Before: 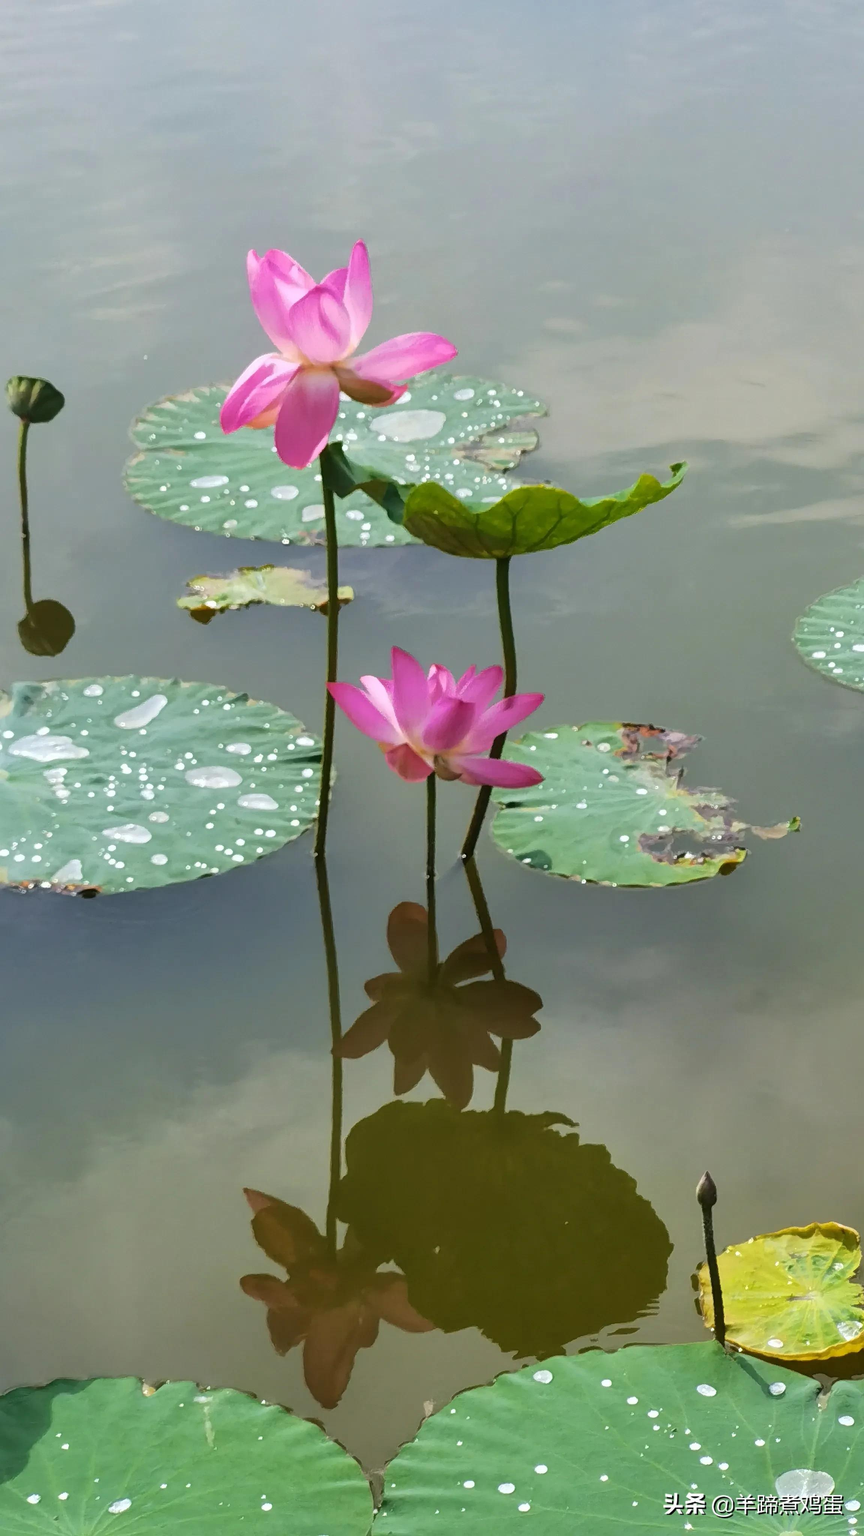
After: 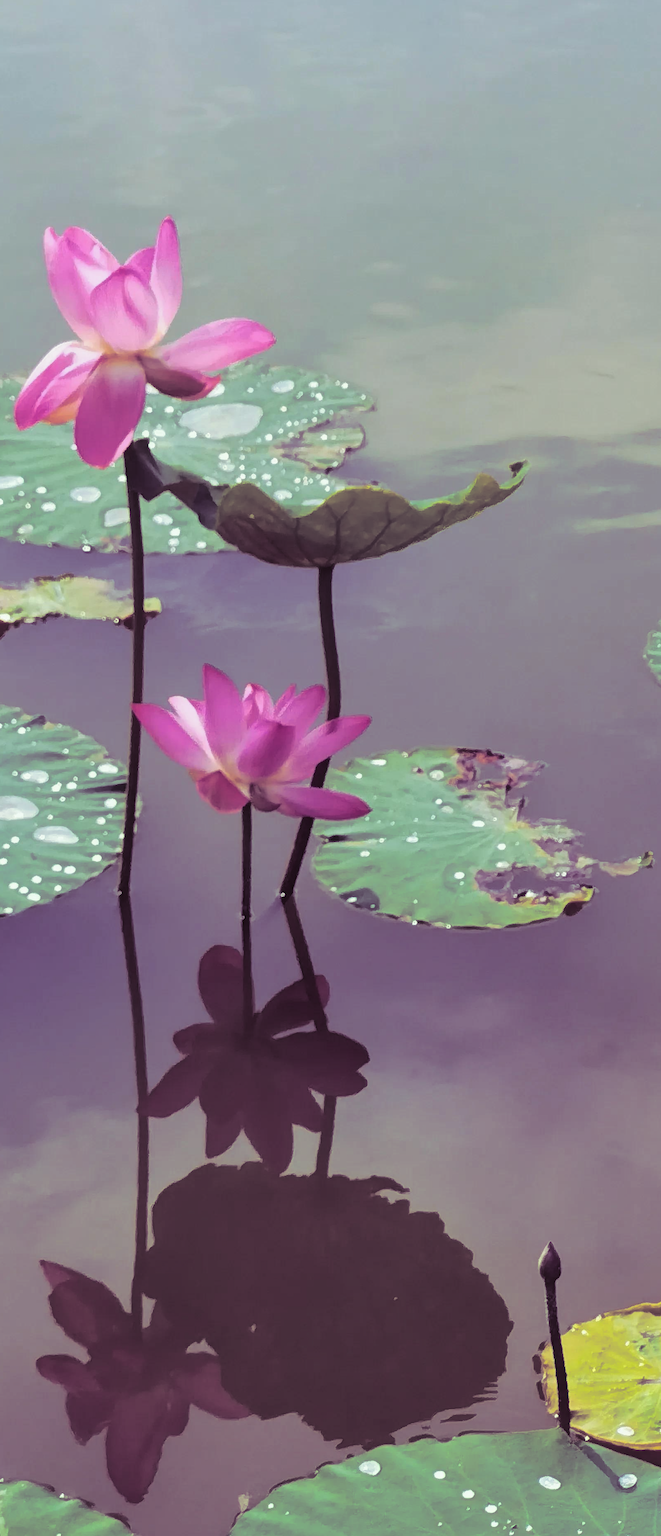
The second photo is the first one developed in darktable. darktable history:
crop and rotate: left 24.034%, top 2.838%, right 6.406%, bottom 6.299%
color balance: lift [1.004, 1.002, 1.002, 0.998], gamma [1, 1.007, 1.002, 0.993], gain [1, 0.977, 1.013, 1.023], contrast -3.64%
split-toning: shadows › hue 277.2°, shadows › saturation 0.74
